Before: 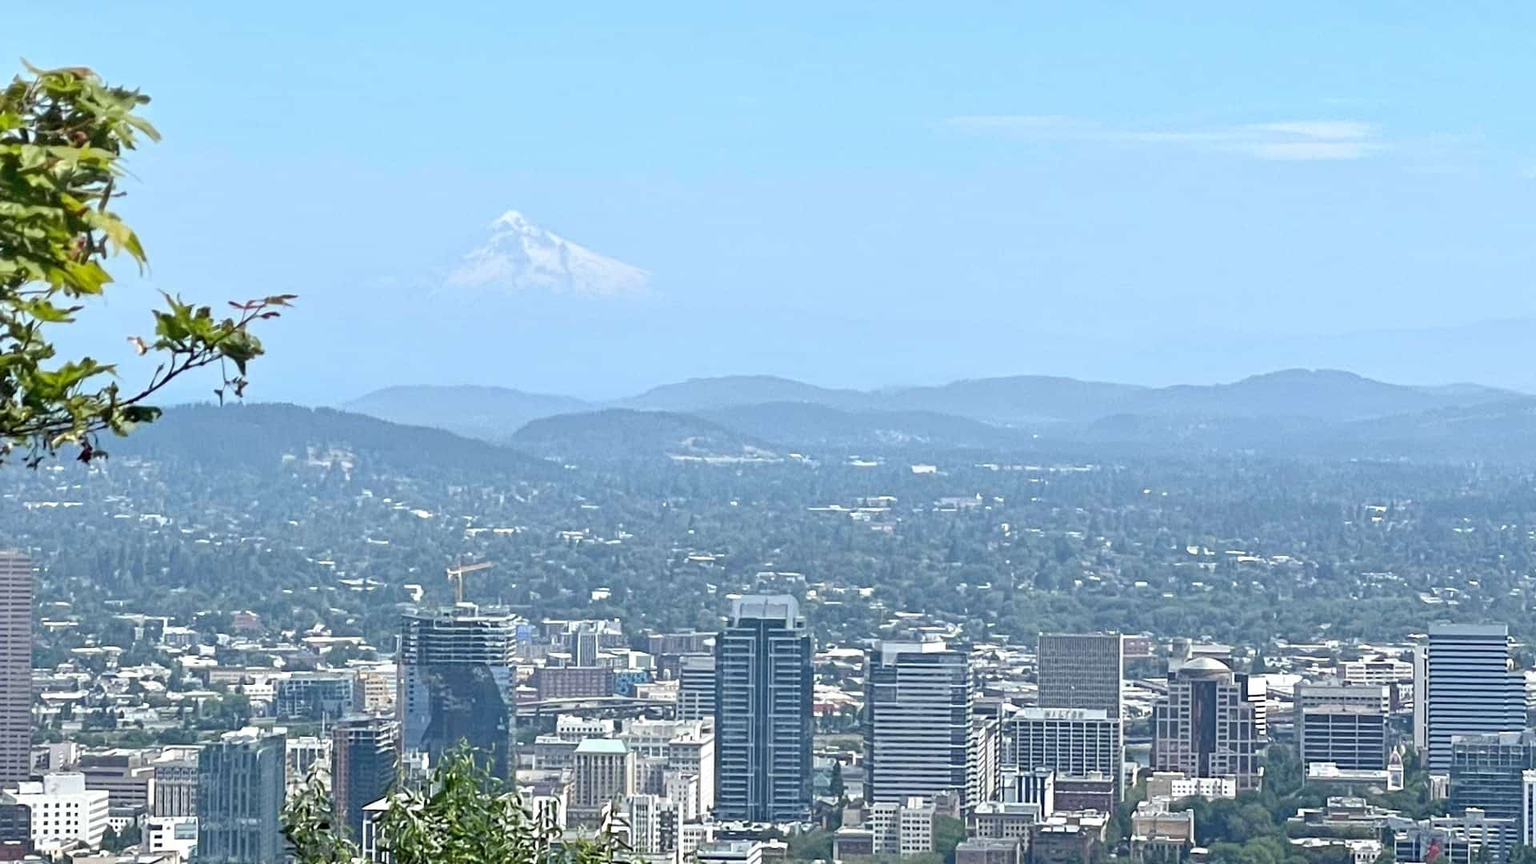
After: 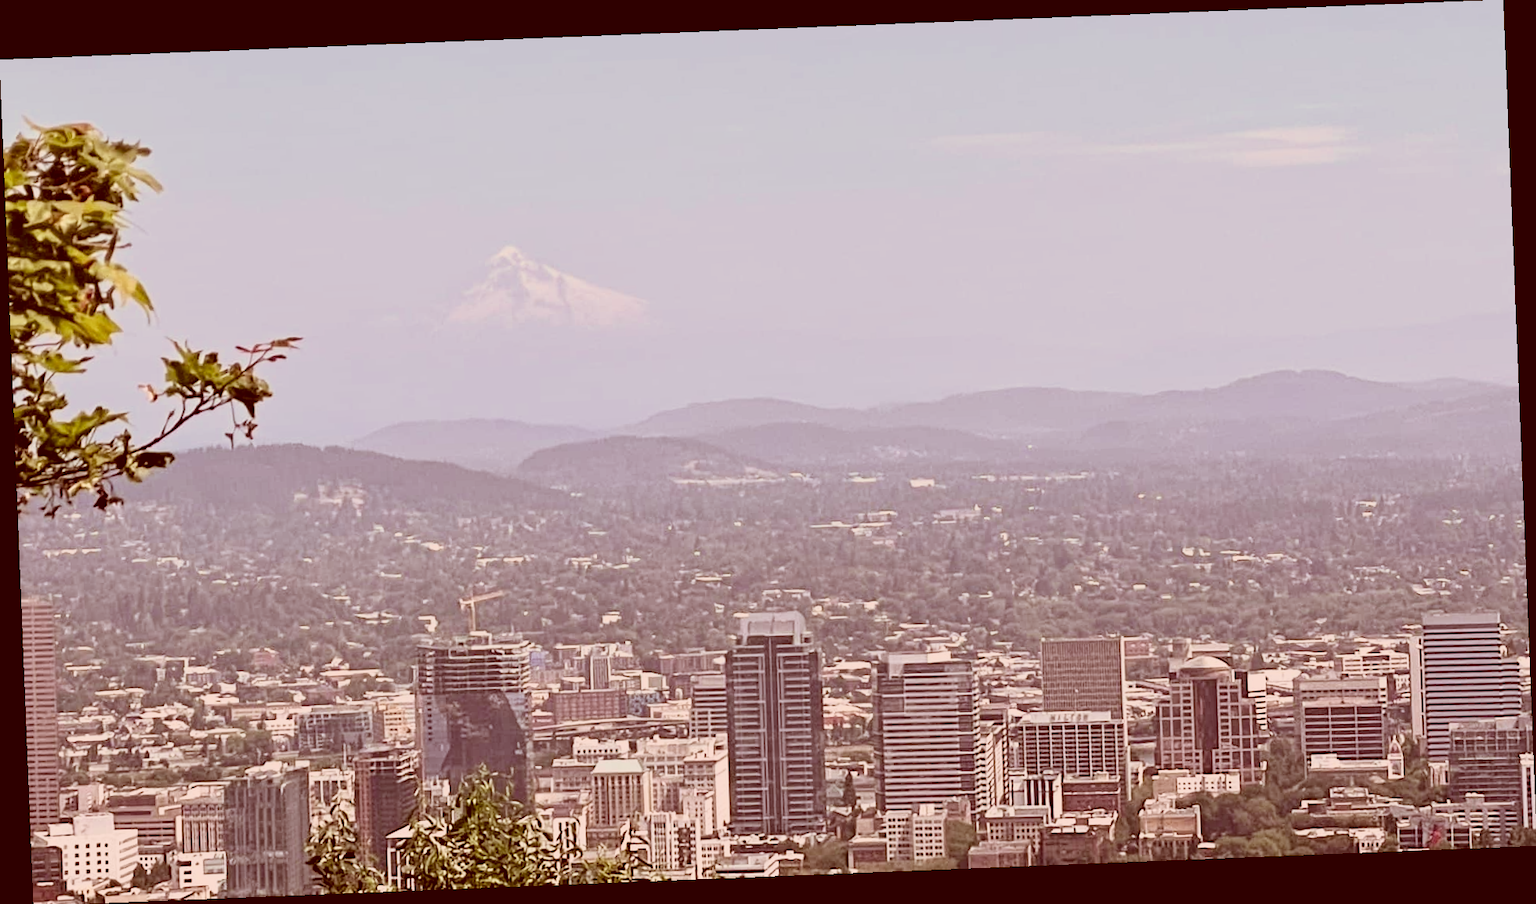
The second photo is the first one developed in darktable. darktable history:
rotate and perspective: rotation -2.29°, automatic cropping off
filmic rgb: black relative exposure -11.88 EV, white relative exposure 5.43 EV, threshold 3 EV, hardness 4.49, latitude 50%, contrast 1.14, color science v5 (2021), contrast in shadows safe, contrast in highlights safe, enable highlight reconstruction true
color correction: highlights a* 9.03, highlights b* 8.71, shadows a* 40, shadows b* 40, saturation 0.8
